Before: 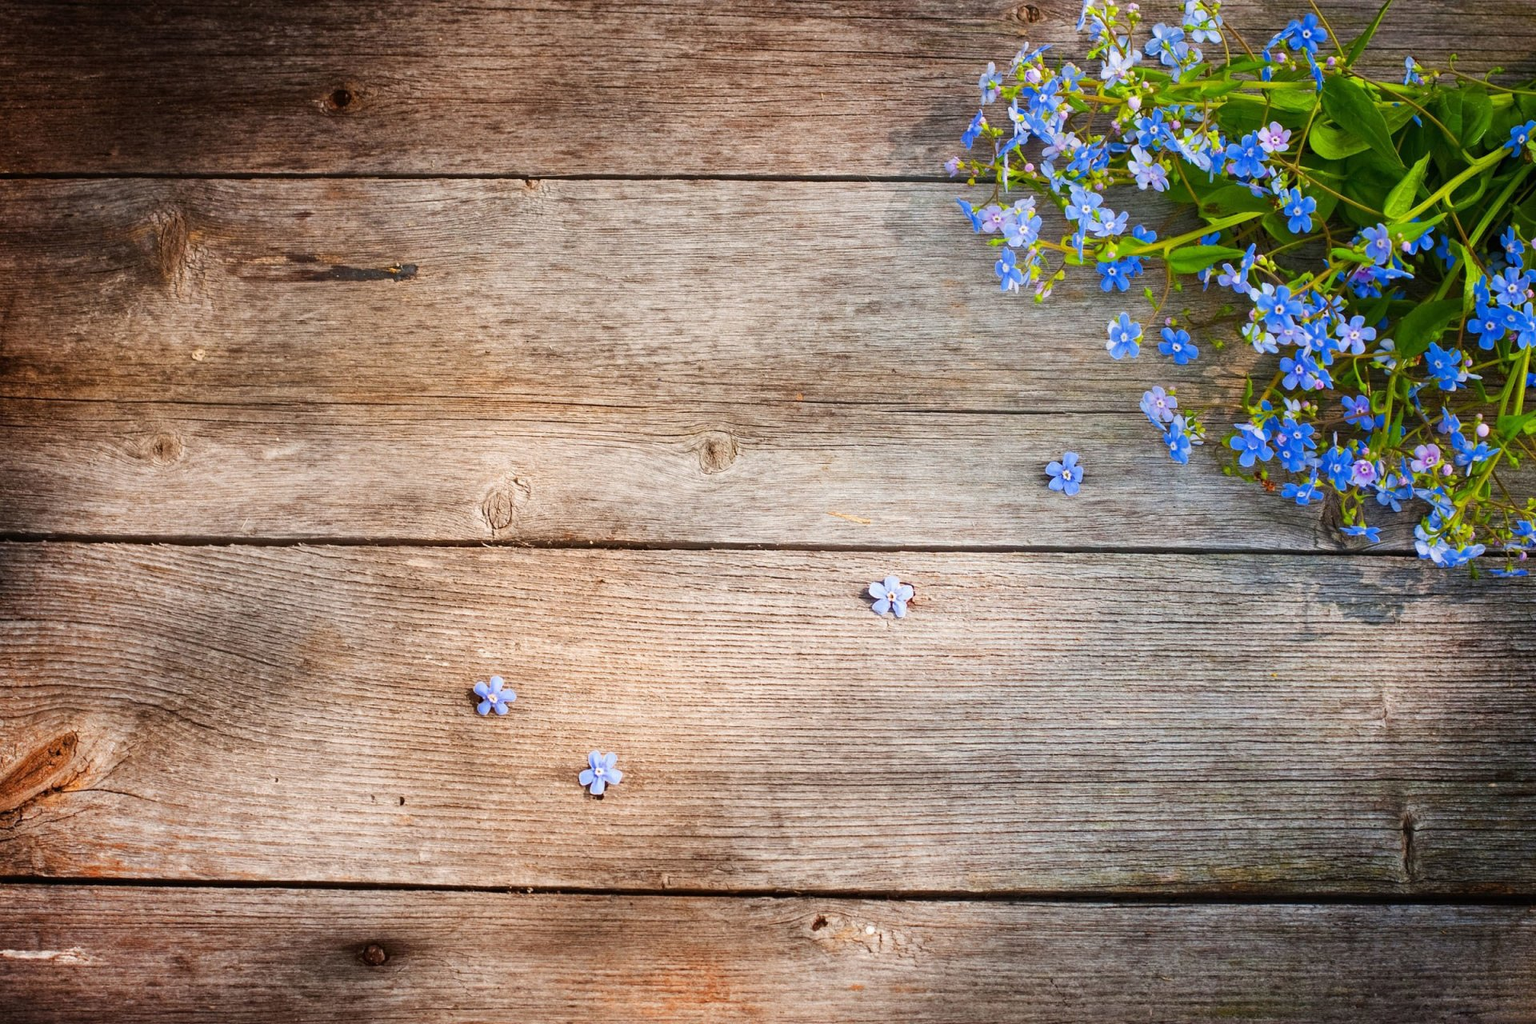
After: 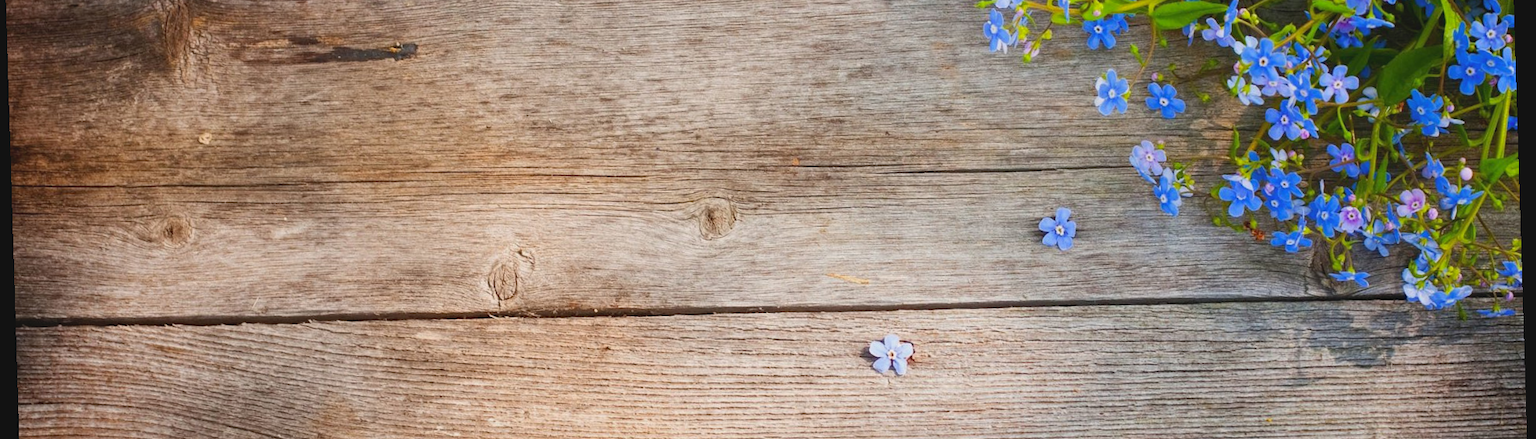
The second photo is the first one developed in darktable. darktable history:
crop and rotate: top 23.84%, bottom 34.294%
rotate and perspective: rotation -1.75°, automatic cropping off
contrast brightness saturation: contrast -0.11
